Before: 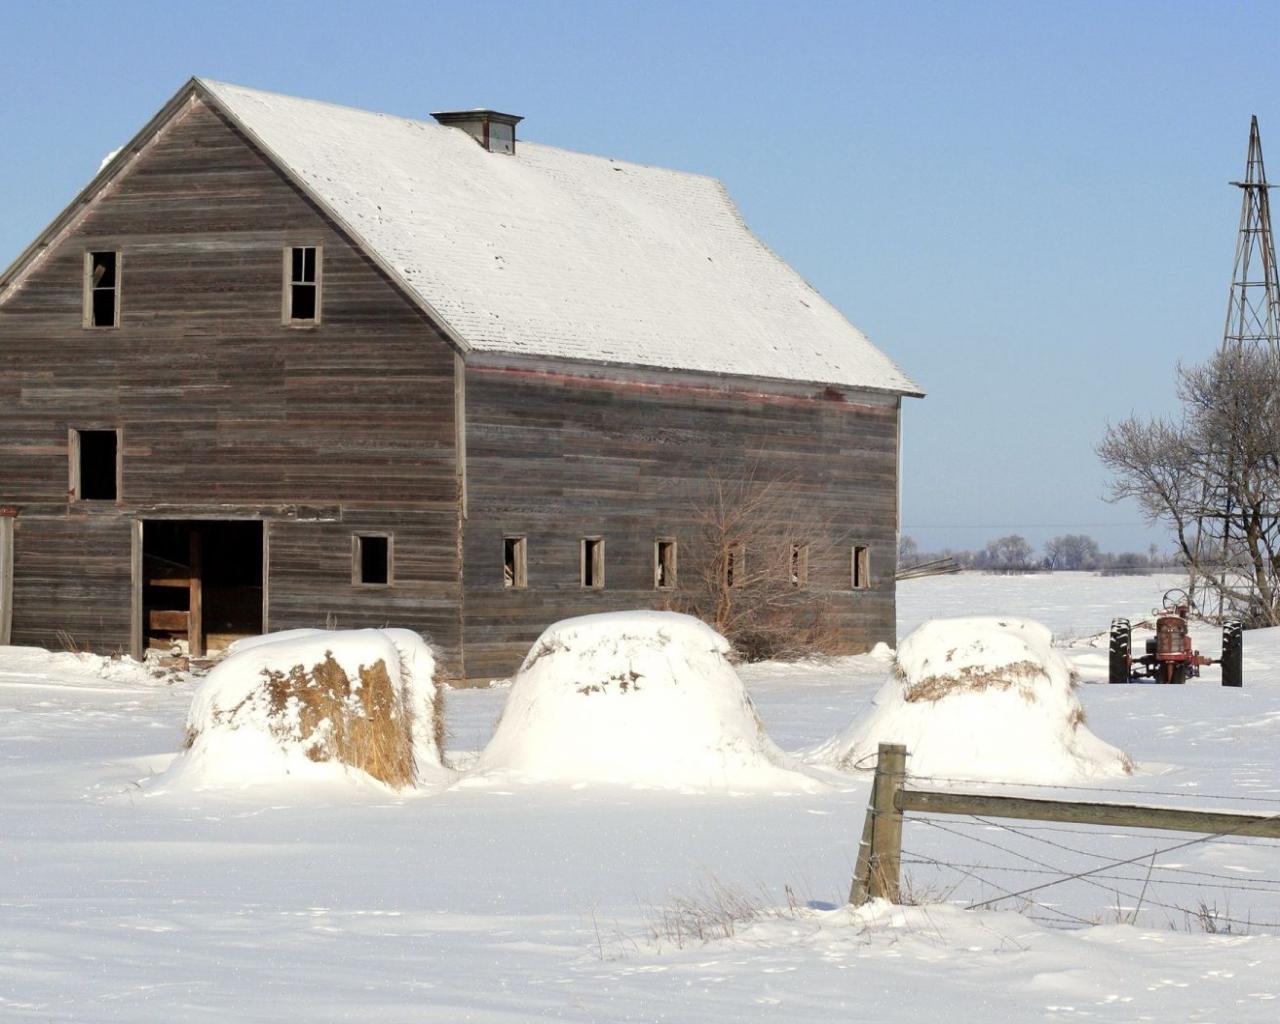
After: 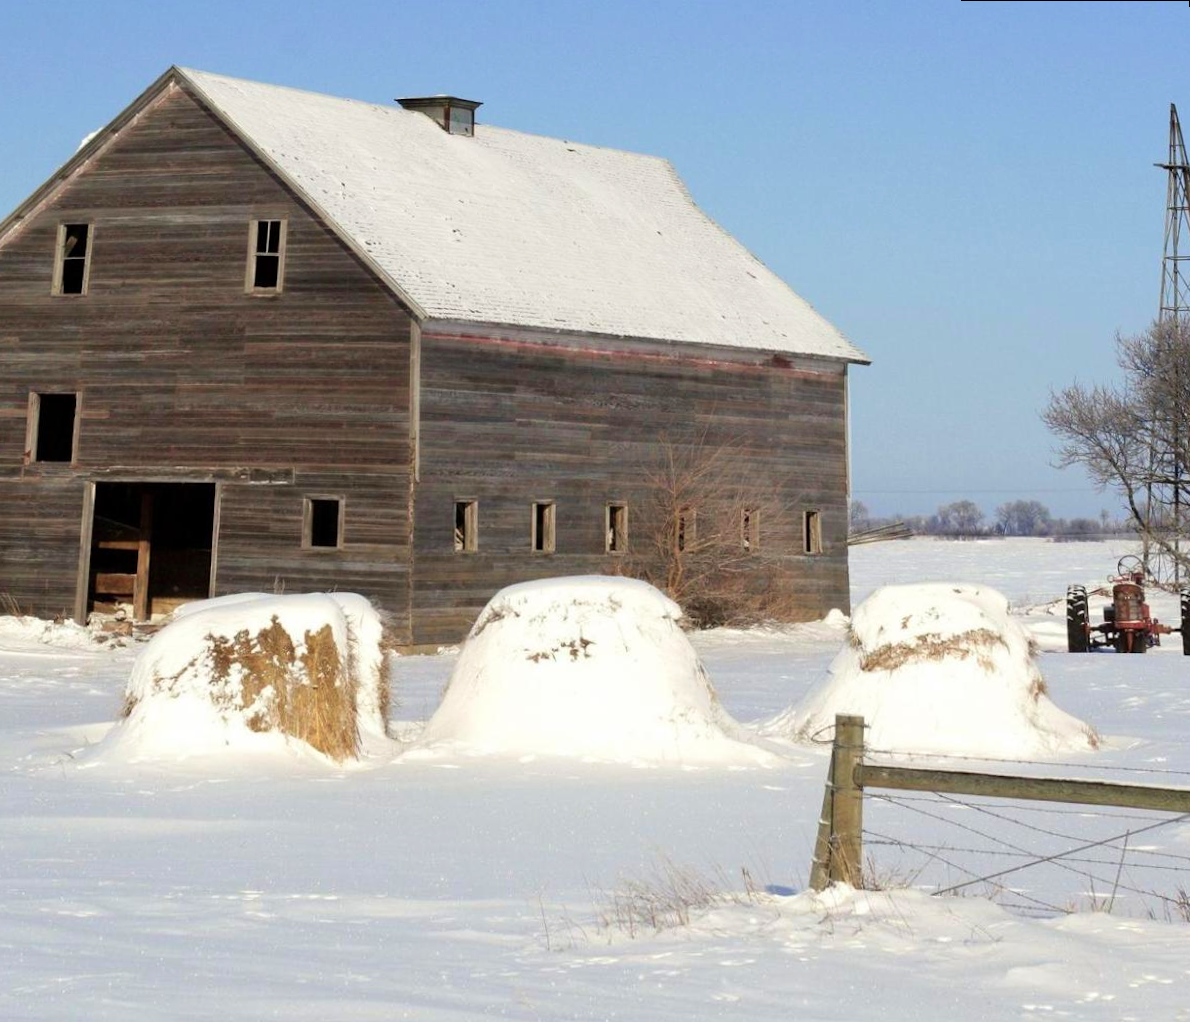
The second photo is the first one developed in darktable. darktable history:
rotate and perspective: rotation 0.215°, lens shift (vertical) -0.139, crop left 0.069, crop right 0.939, crop top 0.002, crop bottom 0.996
velvia: on, module defaults
